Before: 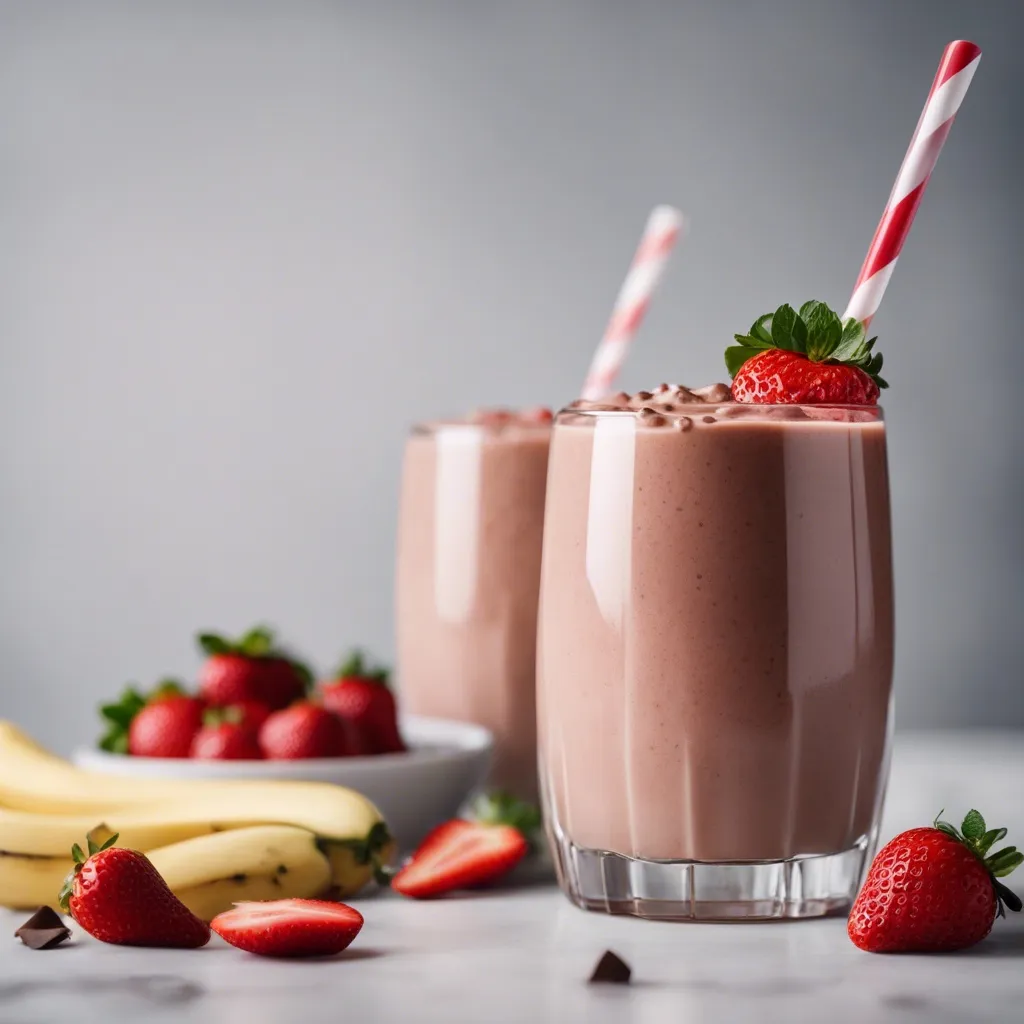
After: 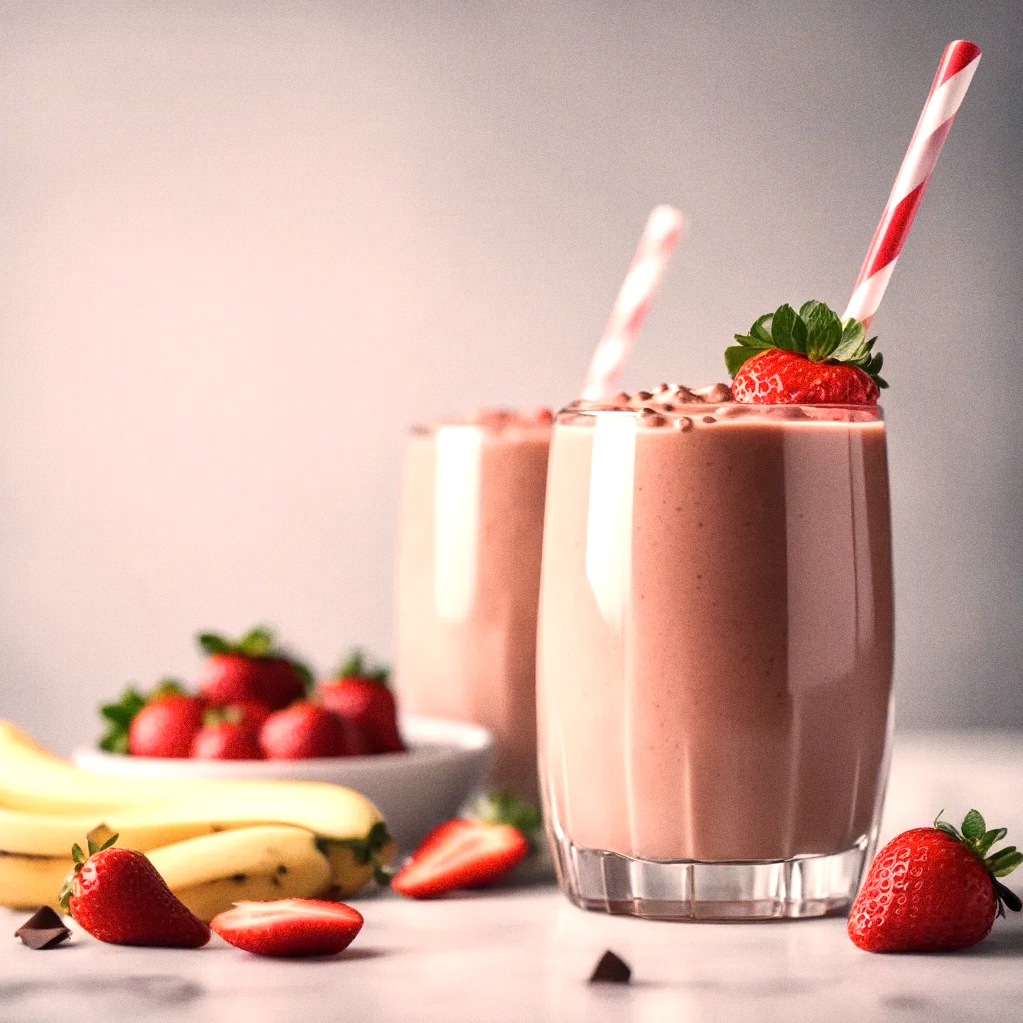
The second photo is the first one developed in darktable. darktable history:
exposure: black level correction 0.001, exposure 0.5 EV, compensate exposure bias true, compensate highlight preservation false
grain: coarseness 0.09 ISO
contrast brightness saturation: saturation -0.05
white balance: red 1.127, blue 0.943
